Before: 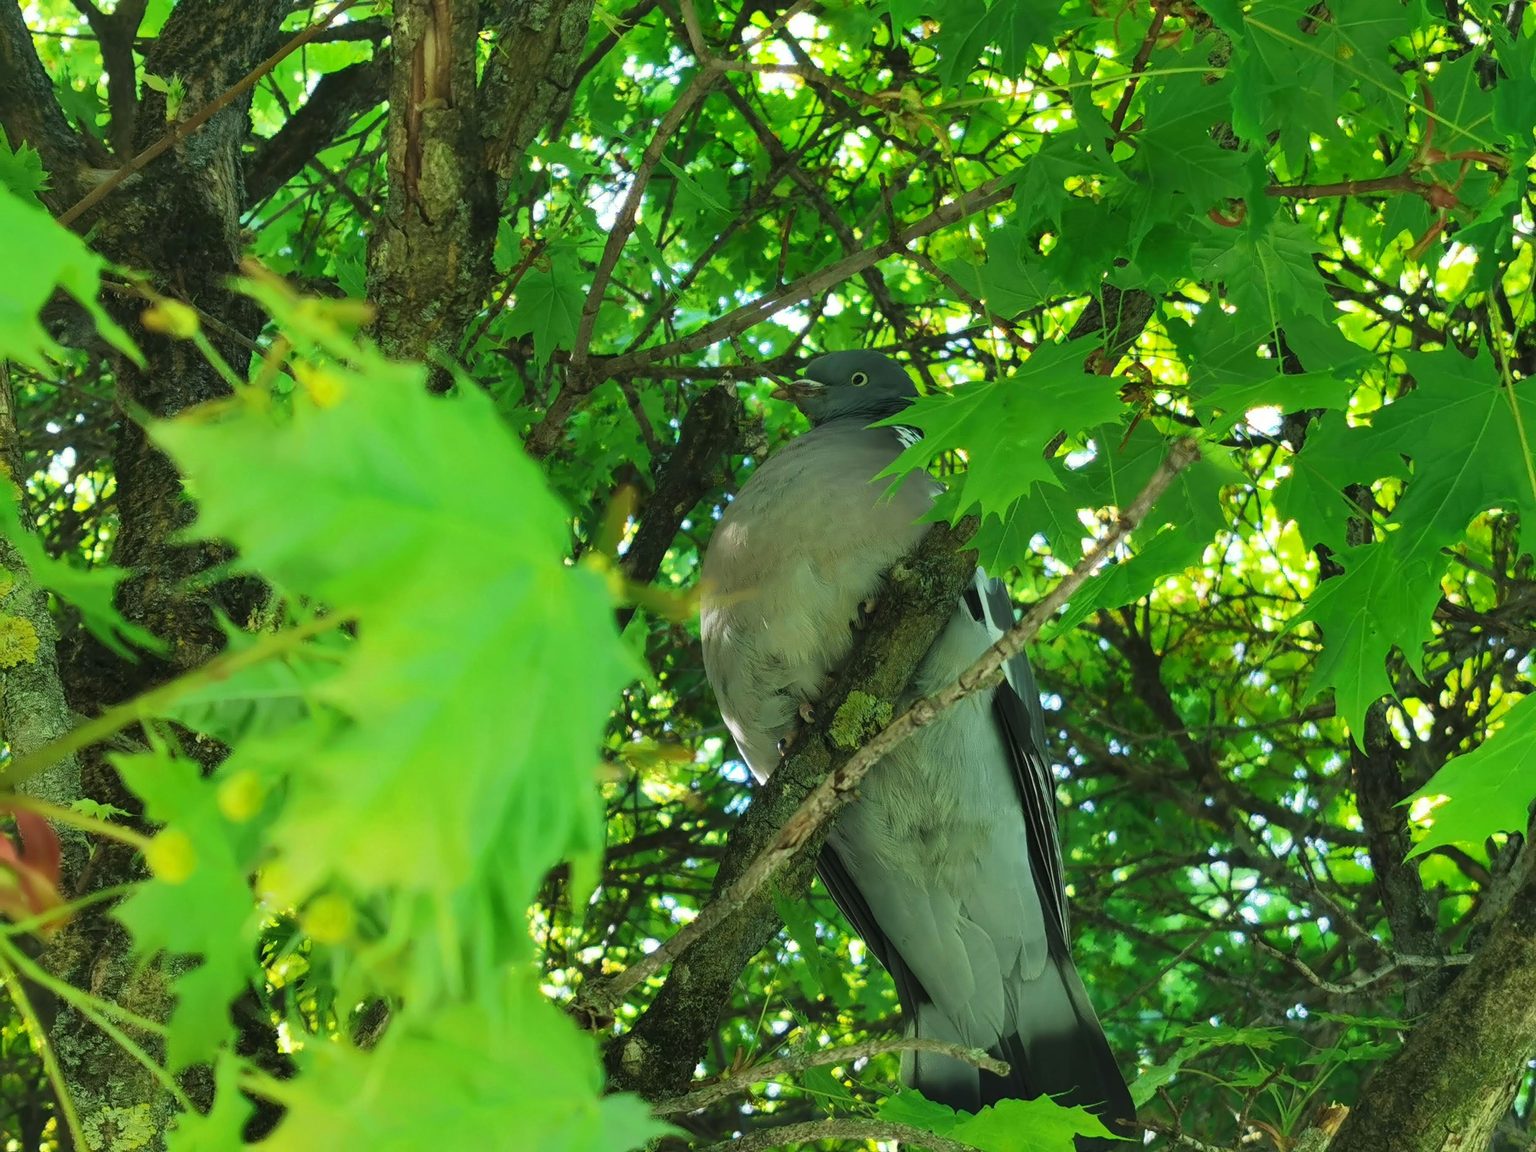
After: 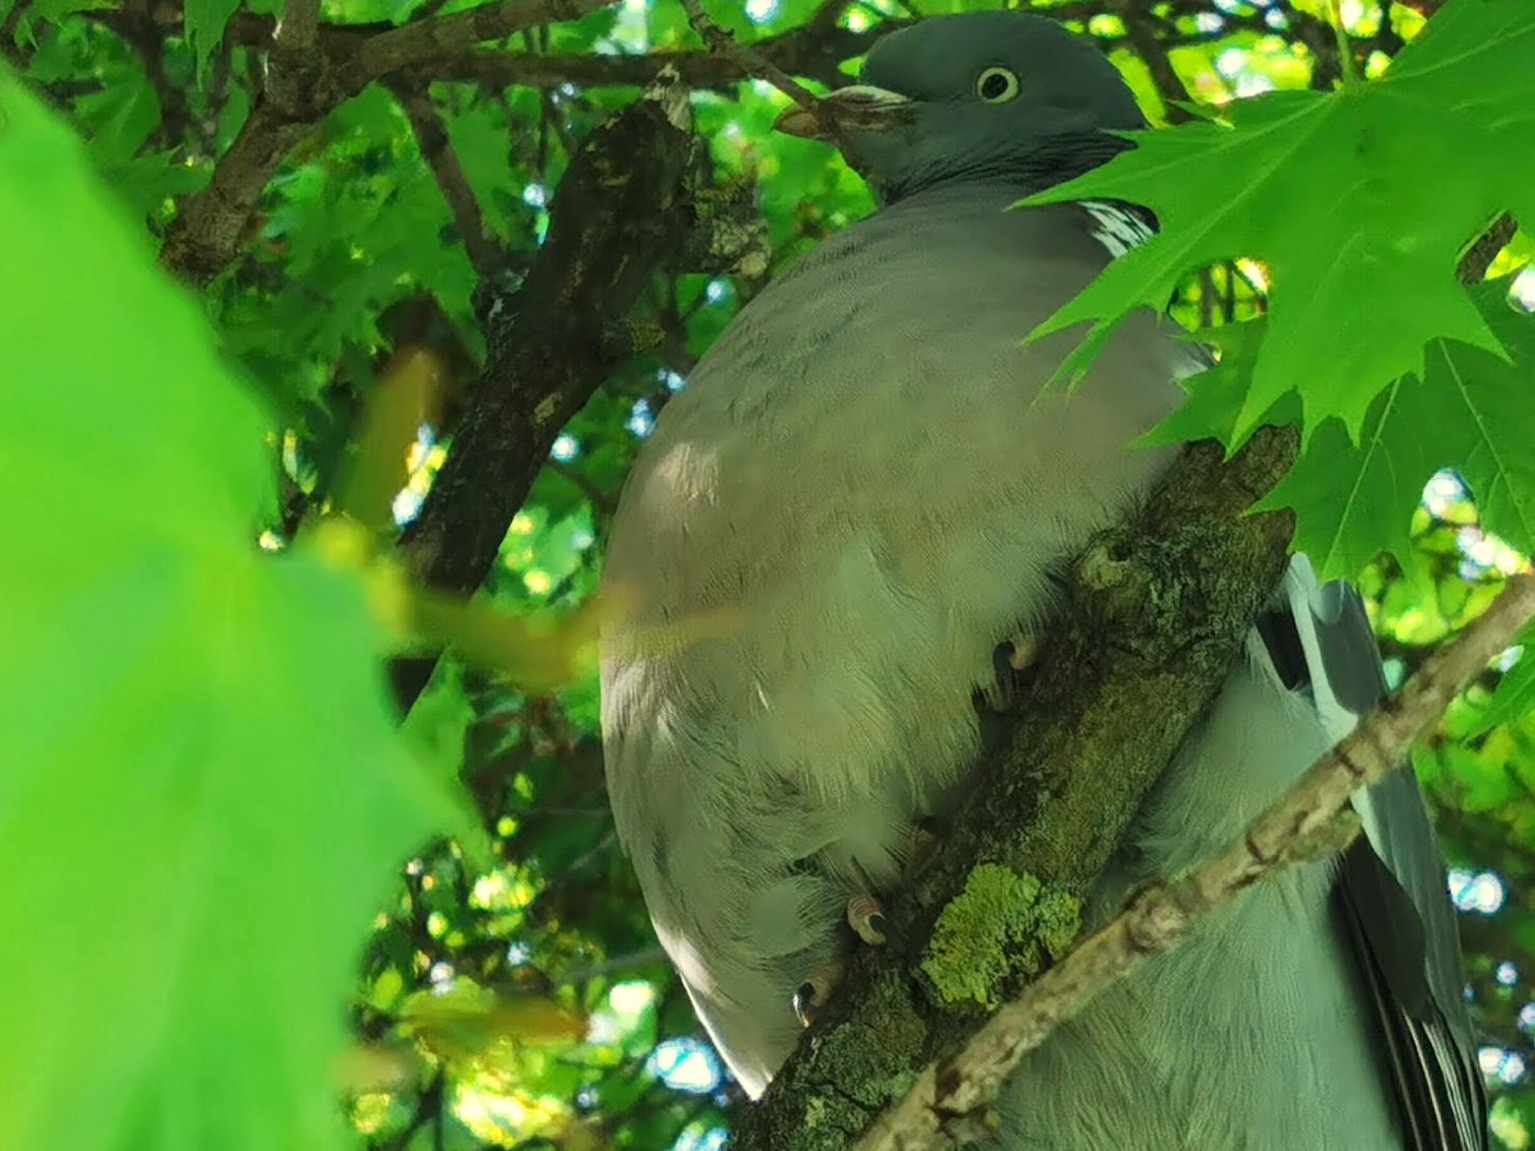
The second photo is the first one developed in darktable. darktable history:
crop: left 30%, top 30%, right 30%, bottom 30%
white balance: red 1.029, blue 0.92
